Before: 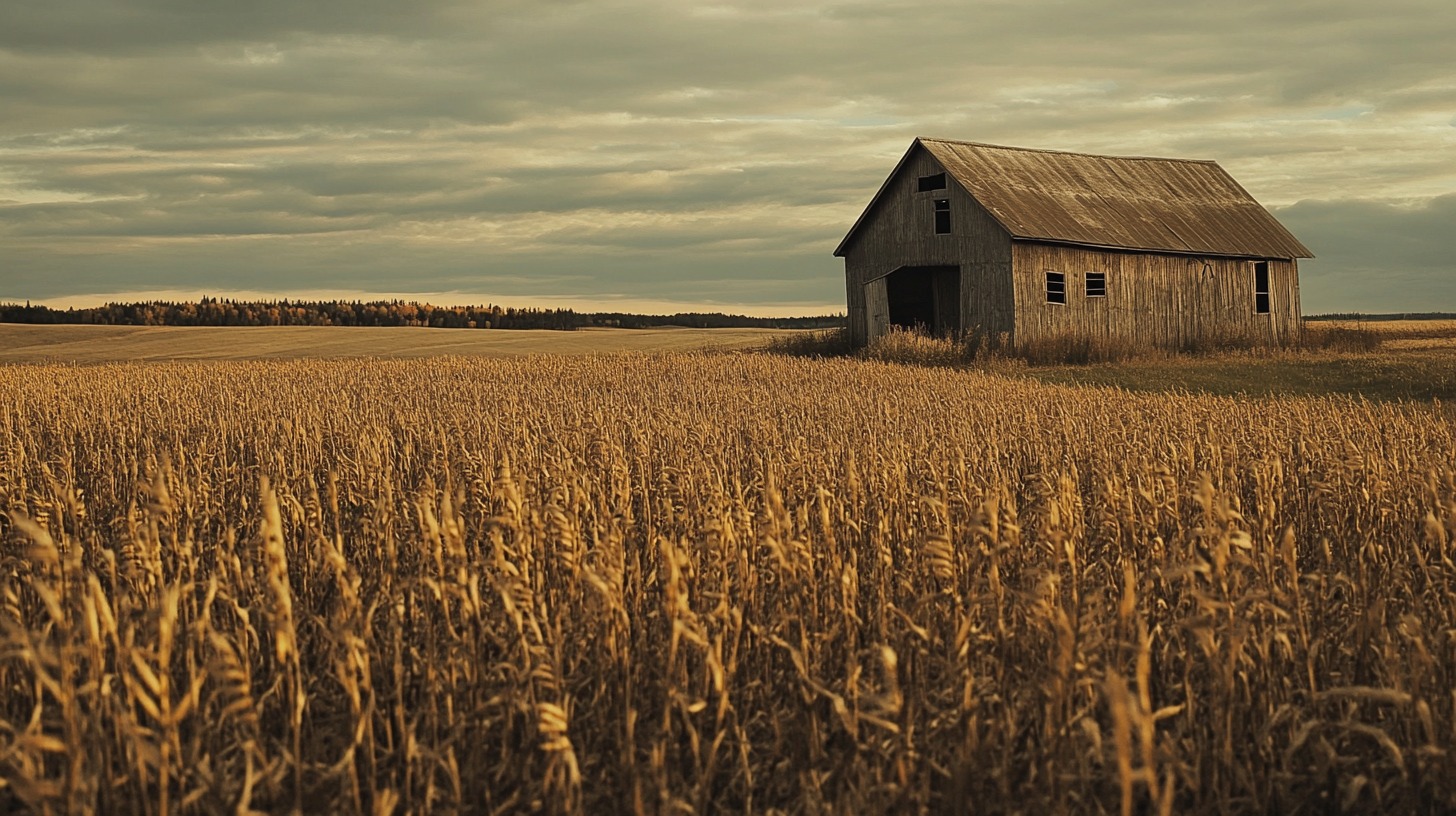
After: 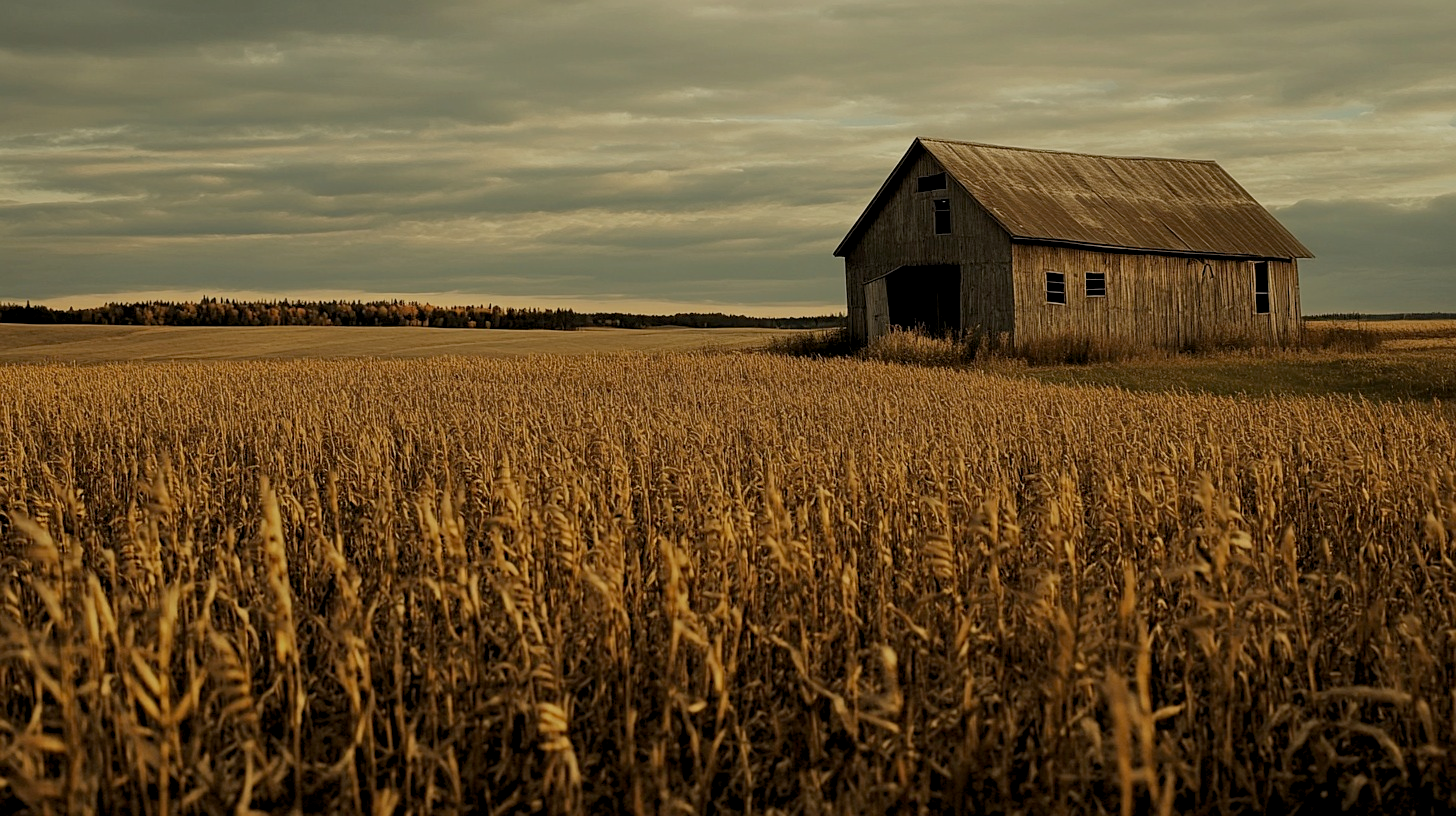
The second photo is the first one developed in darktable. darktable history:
exposure: black level correction 0.011, exposure -0.484 EV, compensate highlight preservation false
levels: levels [0.018, 0.493, 1]
